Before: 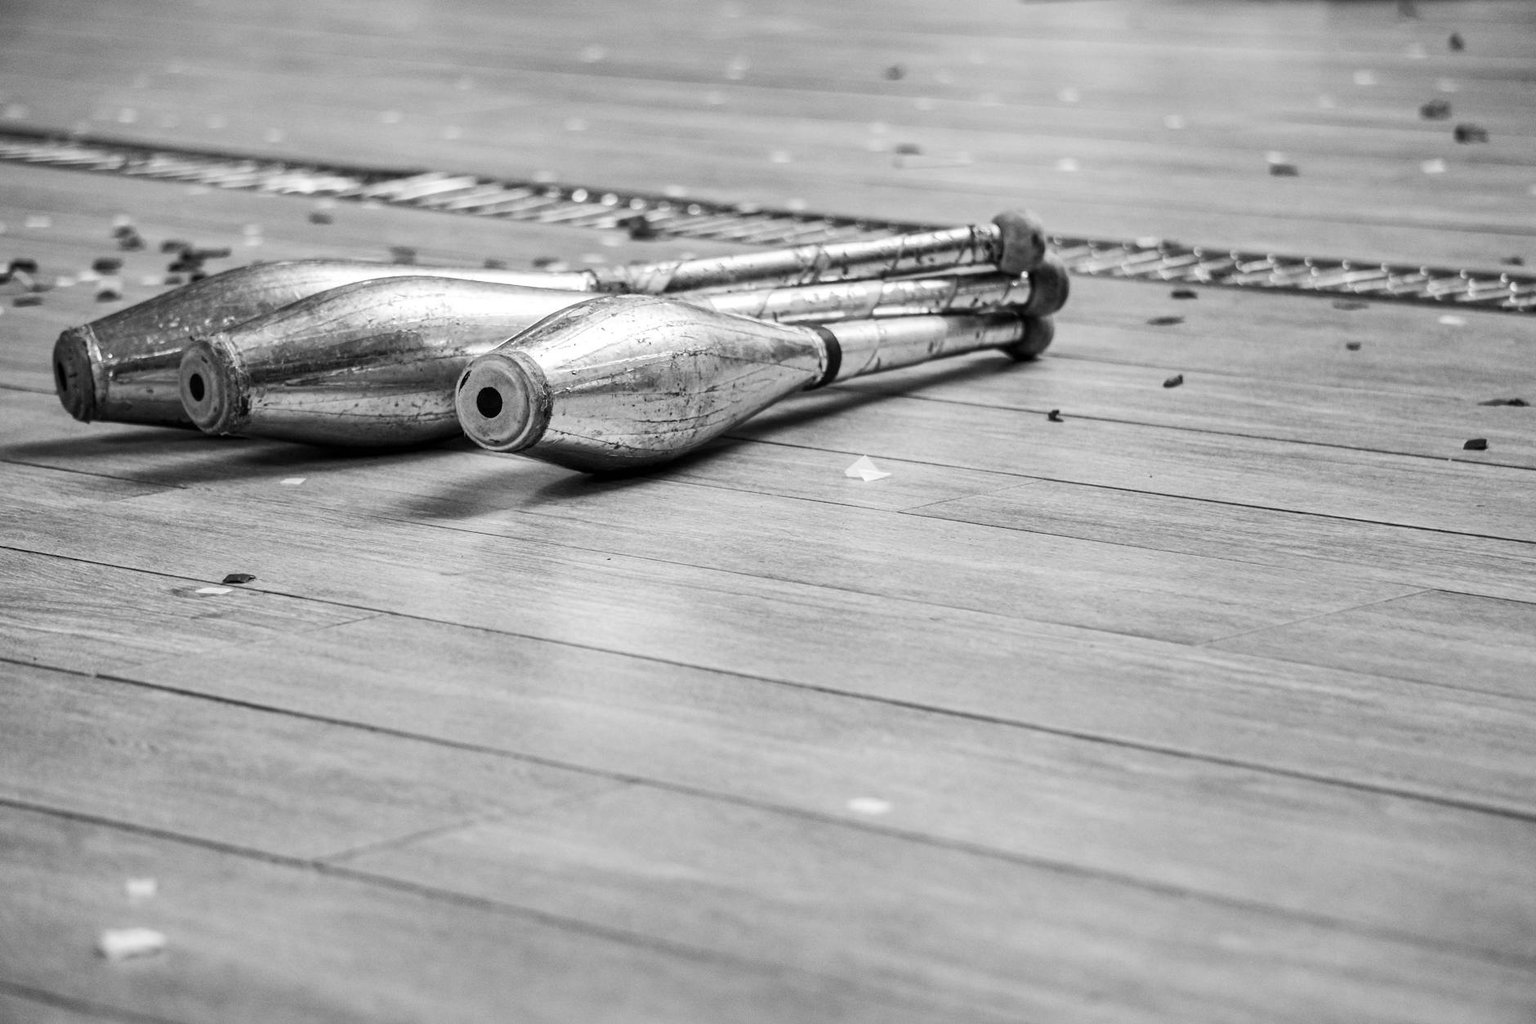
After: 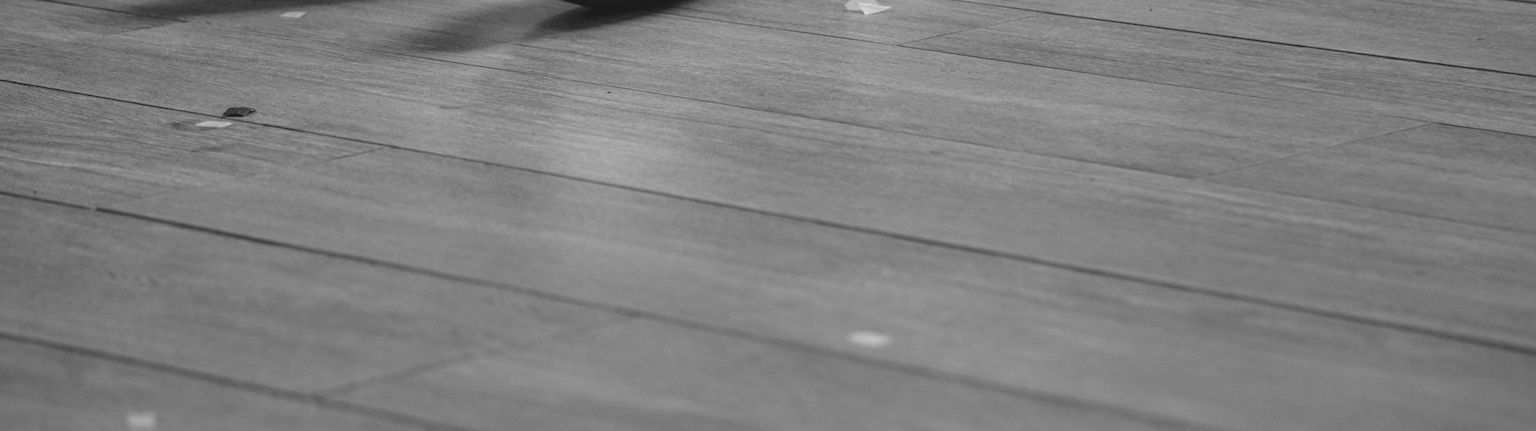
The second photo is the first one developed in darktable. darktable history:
crop: top 45.631%, bottom 12.169%
contrast brightness saturation: contrast -0.194, saturation 0.187
base curve: curves: ch0 [(0, 0) (0.841, 0.609) (1, 1)], preserve colors none
